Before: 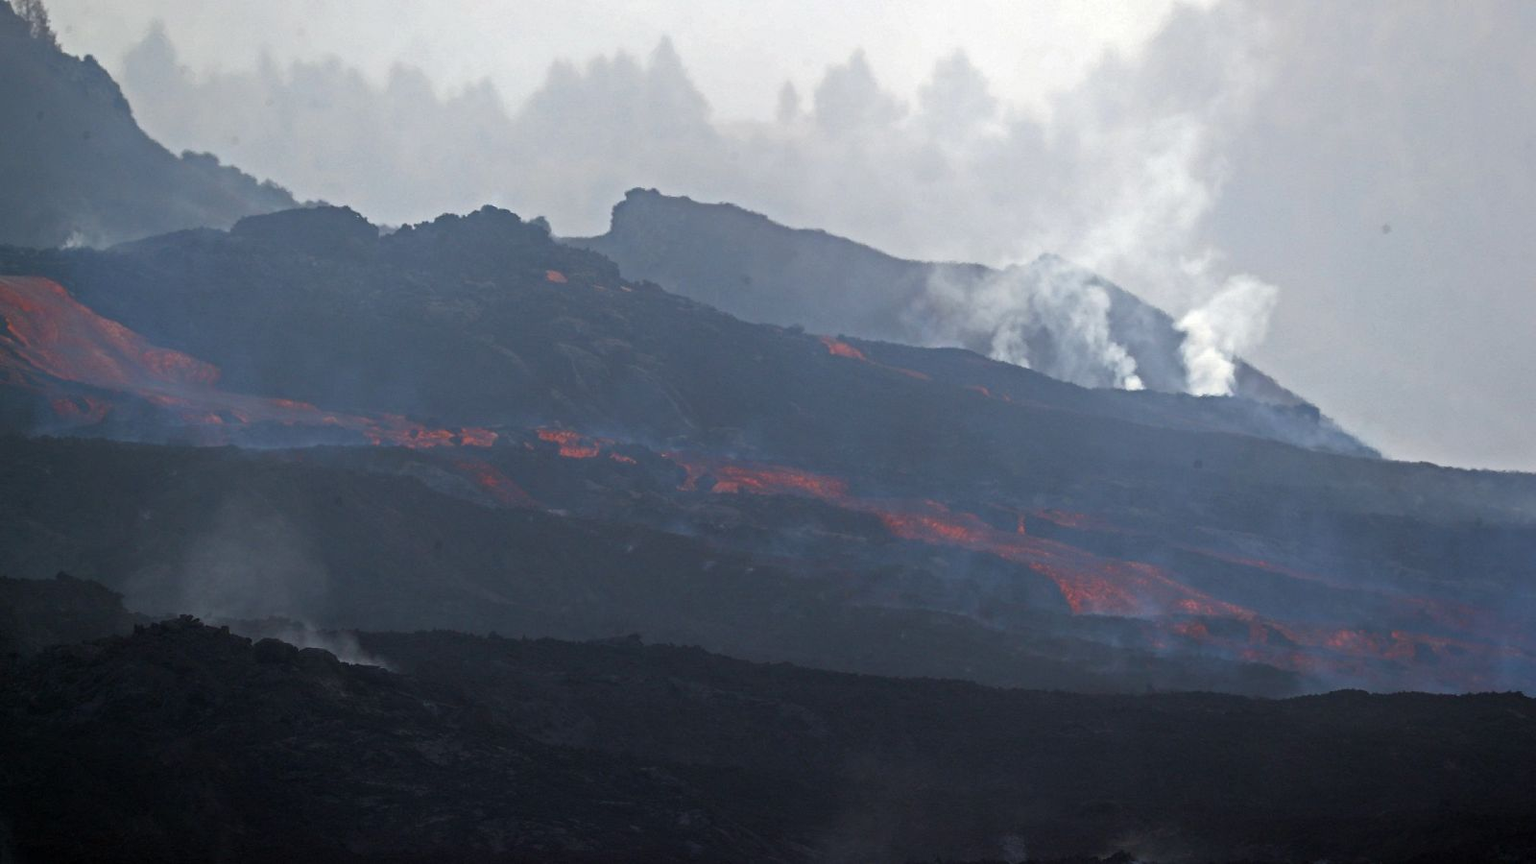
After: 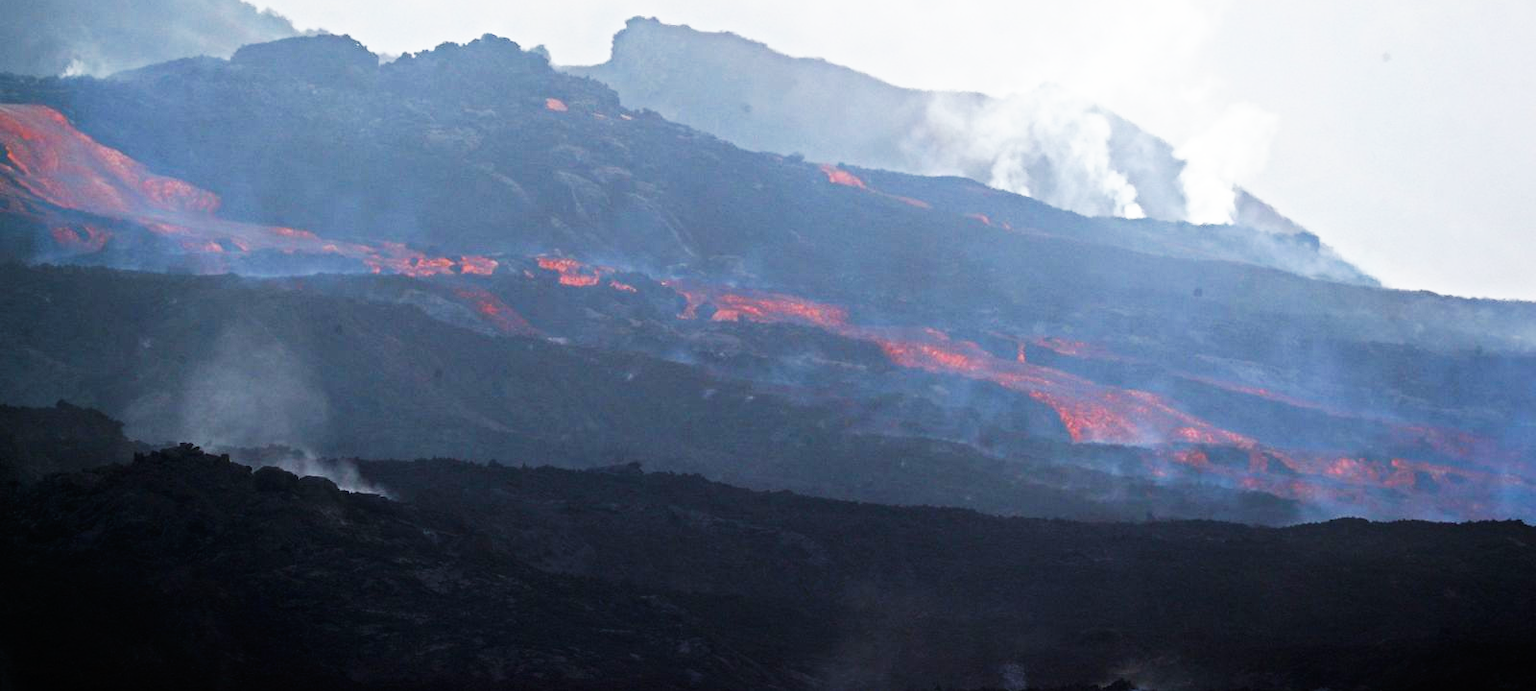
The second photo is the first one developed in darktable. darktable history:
base curve: curves: ch0 [(0, 0) (0.007, 0.004) (0.027, 0.03) (0.046, 0.07) (0.207, 0.54) (0.442, 0.872) (0.673, 0.972) (1, 1)], preserve colors none
crop and rotate: top 19.998%
